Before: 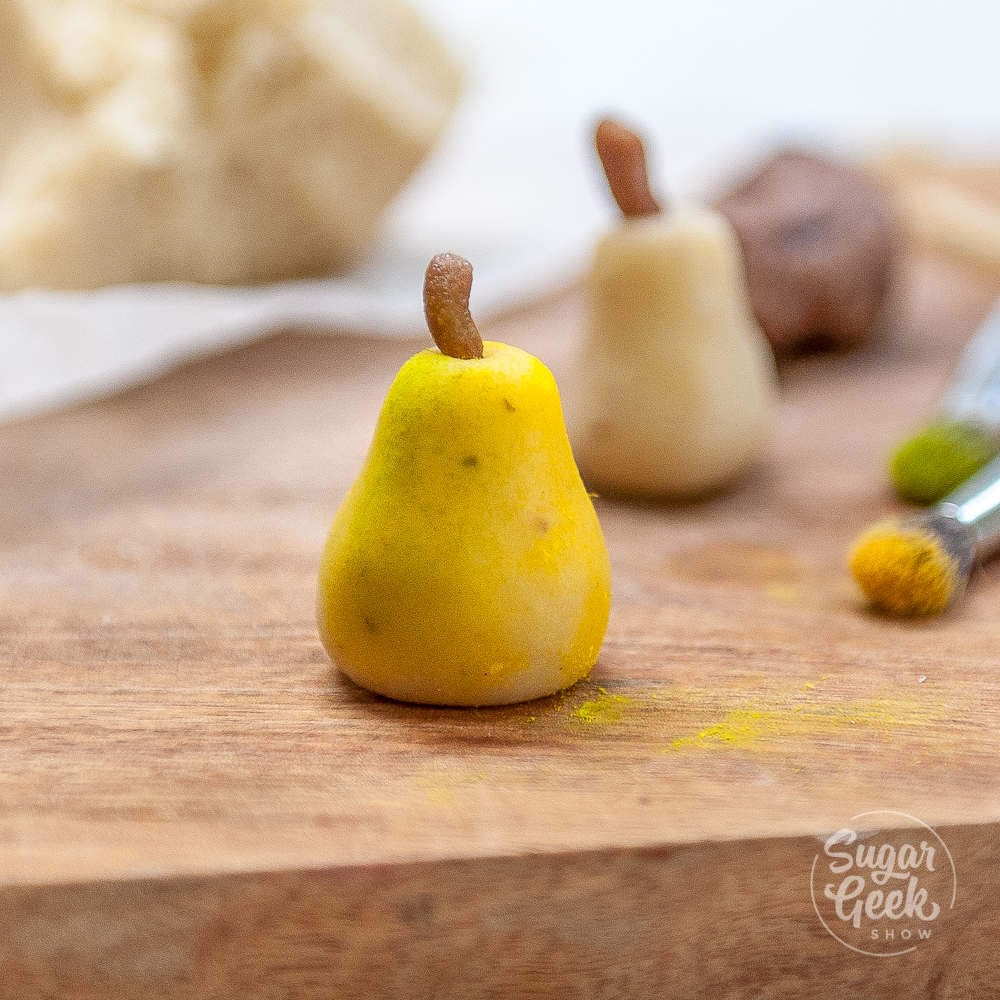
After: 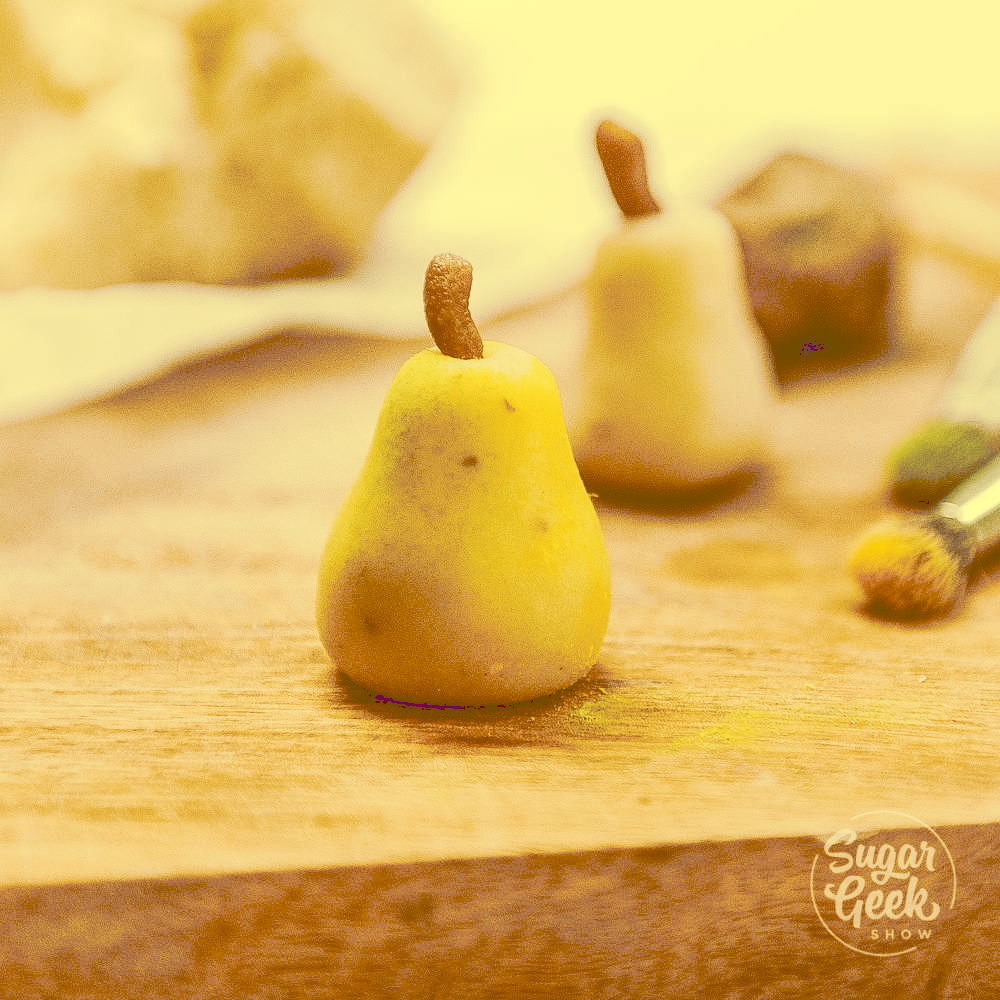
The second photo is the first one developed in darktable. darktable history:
tone curve: curves: ch0 [(0, 0) (0.003, 0.331) (0.011, 0.333) (0.025, 0.333) (0.044, 0.334) (0.069, 0.335) (0.1, 0.338) (0.136, 0.342) (0.177, 0.347) (0.224, 0.352) (0.277, 0.359) (0.335, 0.39) (0.399, 0.434) (0.468, 0.509) (0.543, 0.615) (0.623, 0.731) (0.709, 0.814) (0.801, 0.88) (0.898, 0.921) (1, 1)], preserve colors none
color look up table: target L [93.21, 87.46, 88.25, 74.32, 73.81, 70.63, 64.35, 46.8, 42.32, 36.78, 17.72, 16.05, 85.91, 82.95, 76.86, 70.45, 65.73, 64.13, 68.96, 51.87, 51.97, 56.97, 50.08, 40.01, 30.21, 19.1, 16.87, 96.78, 83.54, 85.75, 76.76, 85.58, 69.25, 62.84, 52.49, 55.88, 39.62, 50.87, 18.18, 19.77, 19.37, 17.39, 17, 90.47, 77.75, 76.06, 58.32, 43.98, 31.74], target a [-7.222, -16.87, -20.98, -8.322, -27.15, -6.844, -23.16, -18.08, 9.746, 6.898, 60.14, 57.12, 3.473, 13.74, 15.73, 24.73, 29.02, 8.198, 30.23, 10.07, 22.11, 40.07, 22.65, 27.21, 61.76, 62.82, 58.67, -6.078, 4.649, 9.861, 8.513, 9.267, 10.28, 38, -0.699, 17.72, 15.96, 16.9, 61, 64.03, 63.31, 59.57, 58.88, -27.52, -3.24, -15.41, -8.351, 1.022, 16.26], target b [60.2, 54.66, 52.69, 50.72, 42.68, 38.81, 33.07, 80.12, 72.25, 62.96, 30.17, 27.31, 49.01, 44.95, 44.7, 40.48, 112.45, 27.99, 31.15, 88.79, 89.12, 97.56, 85.67, 68.32, 51.6, 32.56, 28.72, 59.56, 40.01, 45.12, 30.88, 44.48, 25.8, 19.33, -2.063, 12.28, 67.53, -4.897, 30.93, 33.58, 32.61, 29.49, 28.91, 51.89, 36.18, 28.65, 13.48, 3.865, 54.17], num patches 49
